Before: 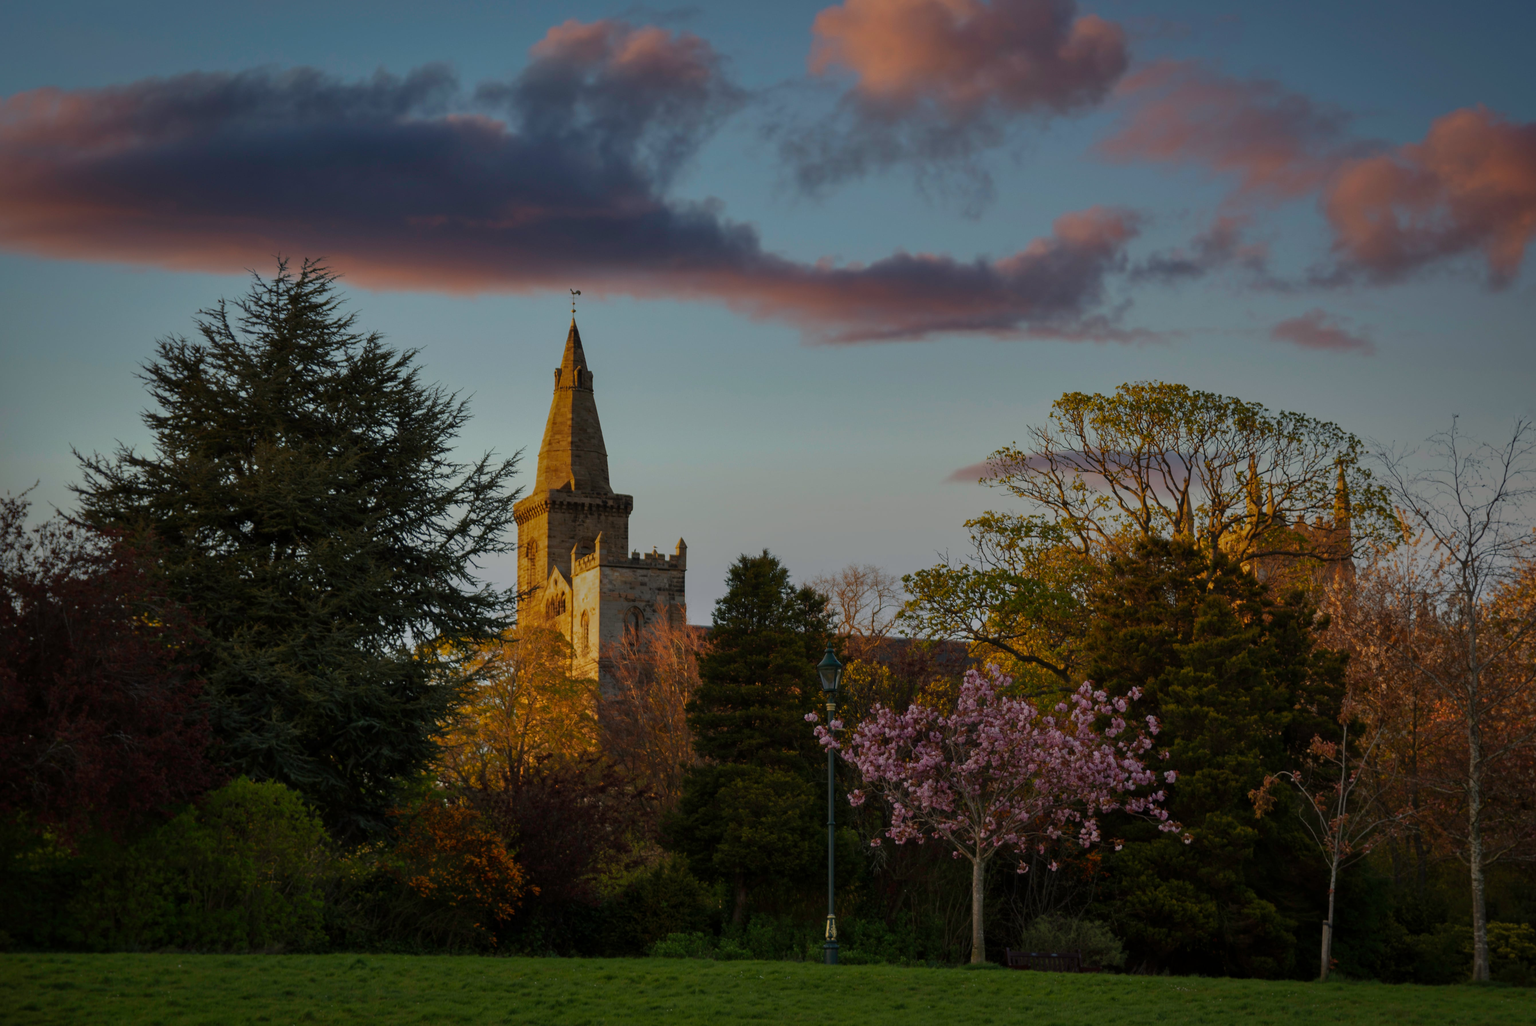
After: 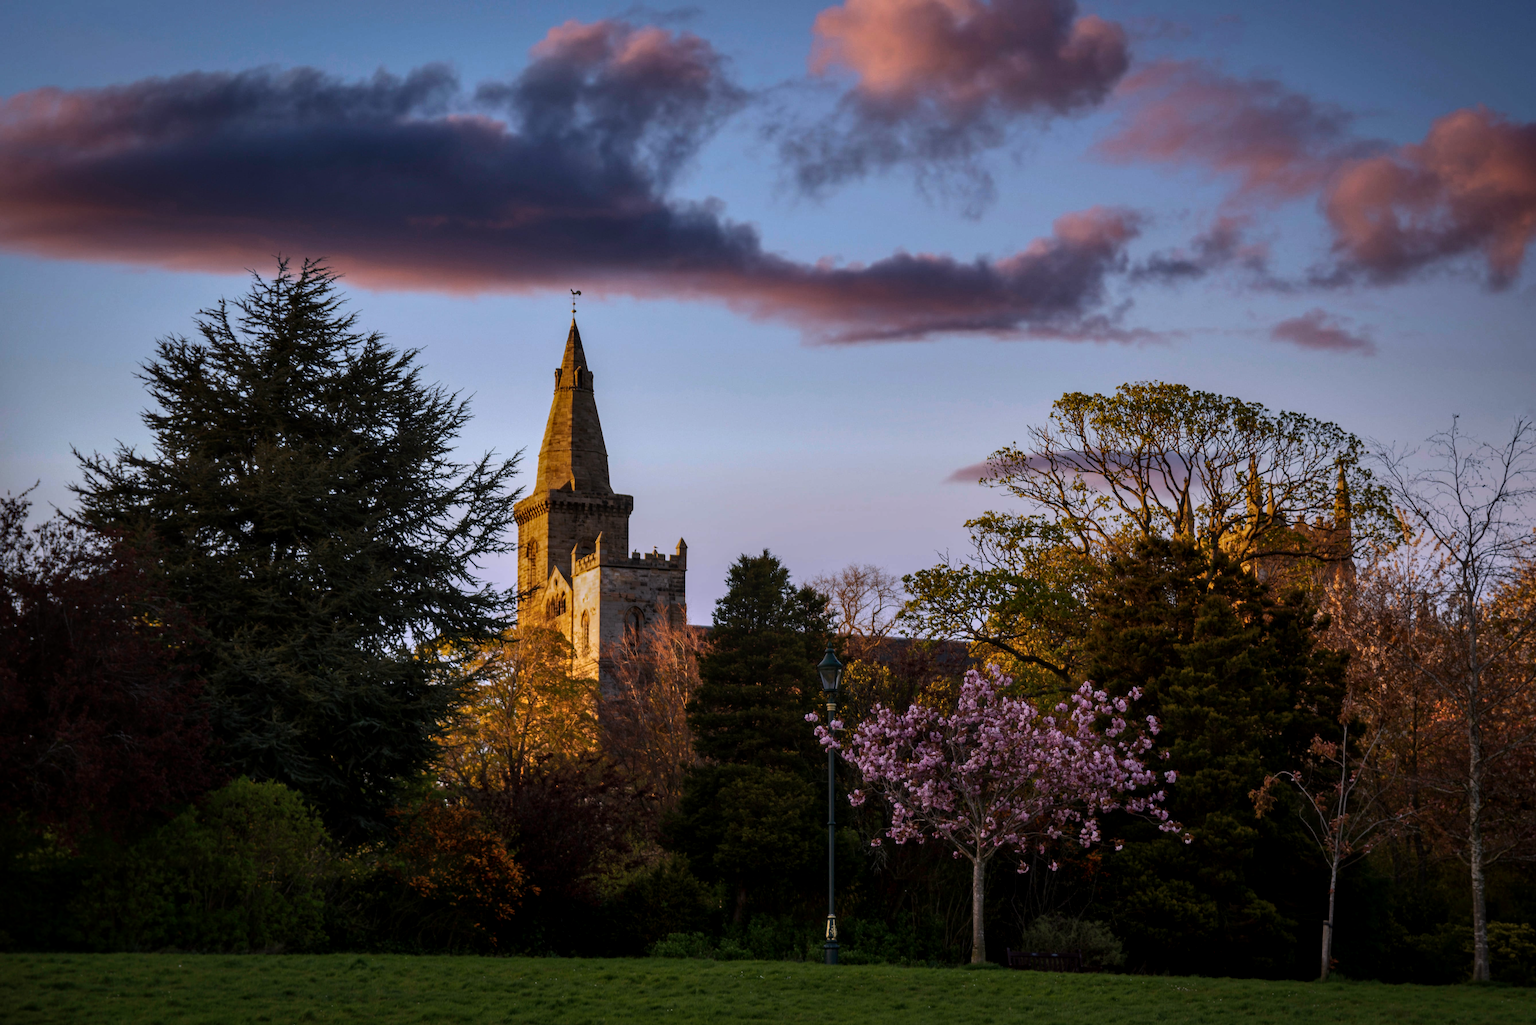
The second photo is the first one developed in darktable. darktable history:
local contrast: on, module defaults
tone equalizer: -8 EV -0.75 EV, -7 EV -0.7 EV, -6 EV -0.6 EV, -5 EV -0.4 EV, -3 EV 0.4 EV, -2 EV 0.6 EV, -1 EV 0.7 EV, +0 EV 0.75 EV, edges refinement/feathering 500, mask exposure compensation -1.57 EV, preserve details no
white balance: red 1.042, blue 1.17
